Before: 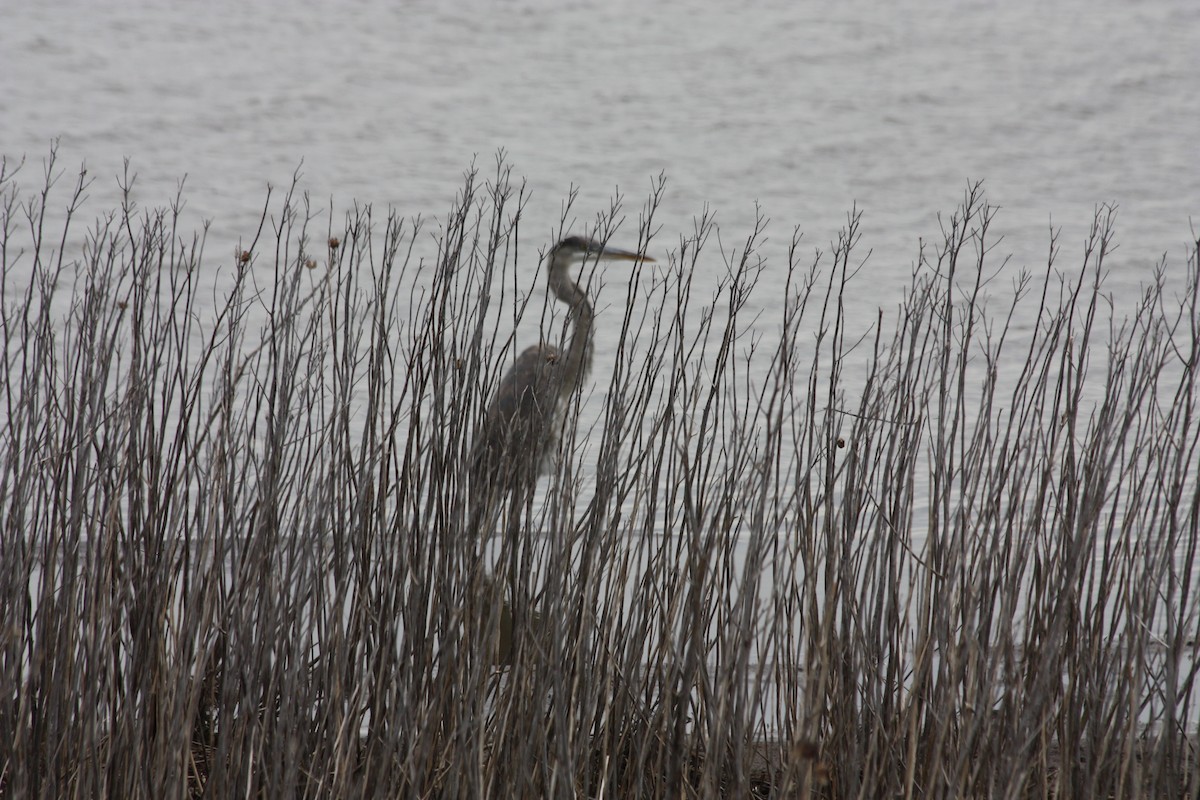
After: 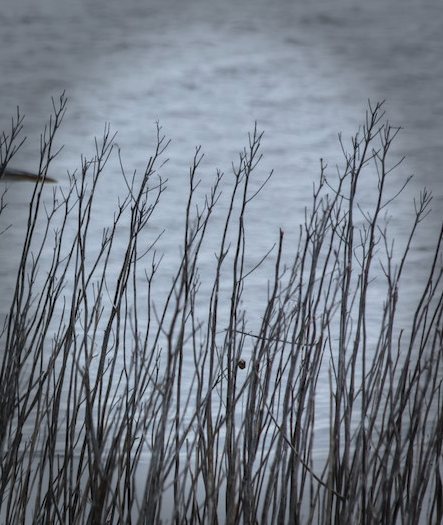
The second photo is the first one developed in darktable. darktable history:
color calibration: x 0.372, y 0.386, temperature 4283.97 K
crop and rotate: left 49.936%, top 10.094%, right 13.136%, bottom 24.256%
vignetting: fall-off start 66.7%, fall-off radius 39.74%, brightness -0.576, saturation -0.258, automatic ratio true, width/height ratio 0.671, dithering 16-bit output
local contrast: detail 130%
